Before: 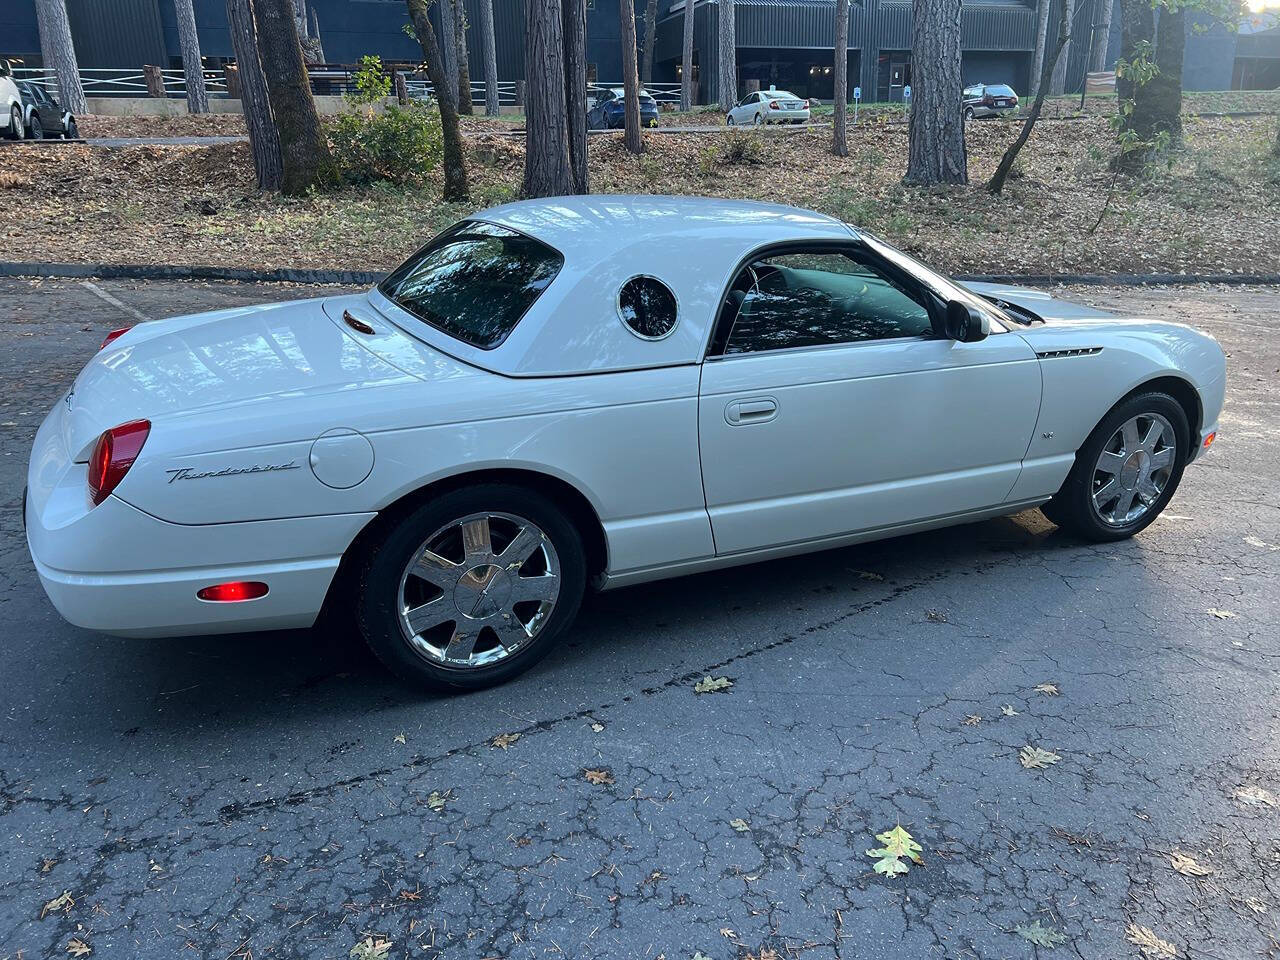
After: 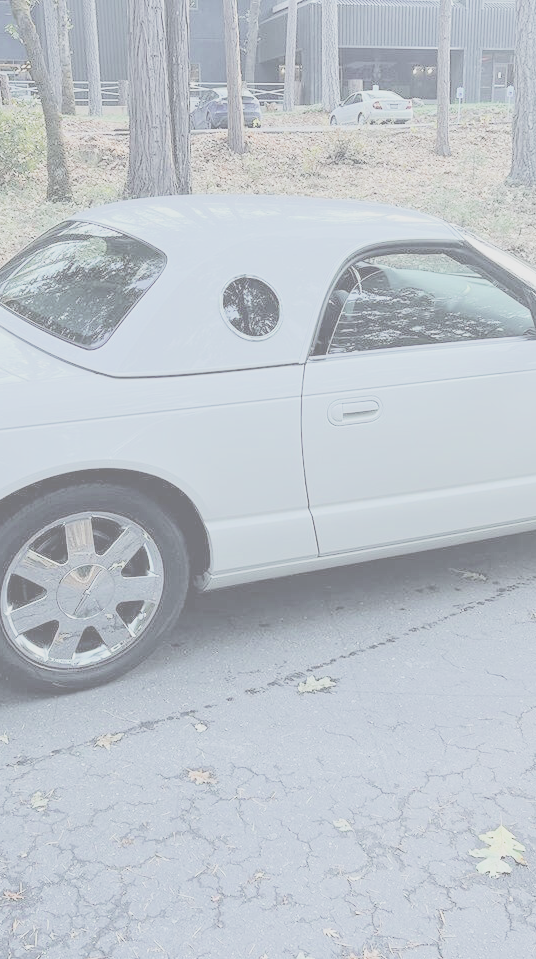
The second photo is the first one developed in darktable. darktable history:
velvia: strength 16.58%
crop: left 31.063%, right 26.988%
exposure: black level correction 0, exposure 1.751 EV, compensate exposure bias true, compensate highlight preservation false
color balance rgb: perceptual saturation grading › global saturation 25.457%, contrast -9.703%
filmic rgb: black relative exposure -7.16 EV, white relative exposure 5.35 EV, threshold 5.96 EV, hardness 3.02, iterations of high-quality reconstruction 10, enable highlight reconstruction true
levels: levels [0, 0.498, 1]
contrast brightness saturation: contrast -0.329, brightness 0.763, saturation -0.781
